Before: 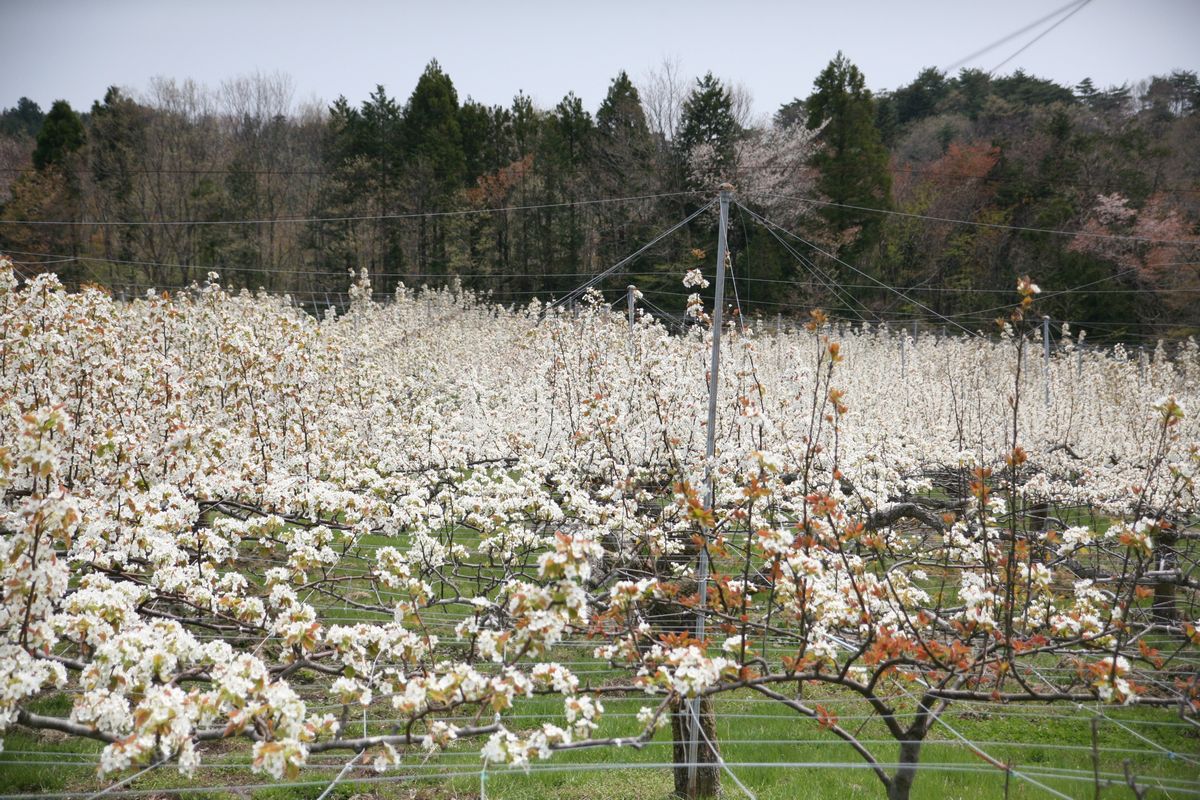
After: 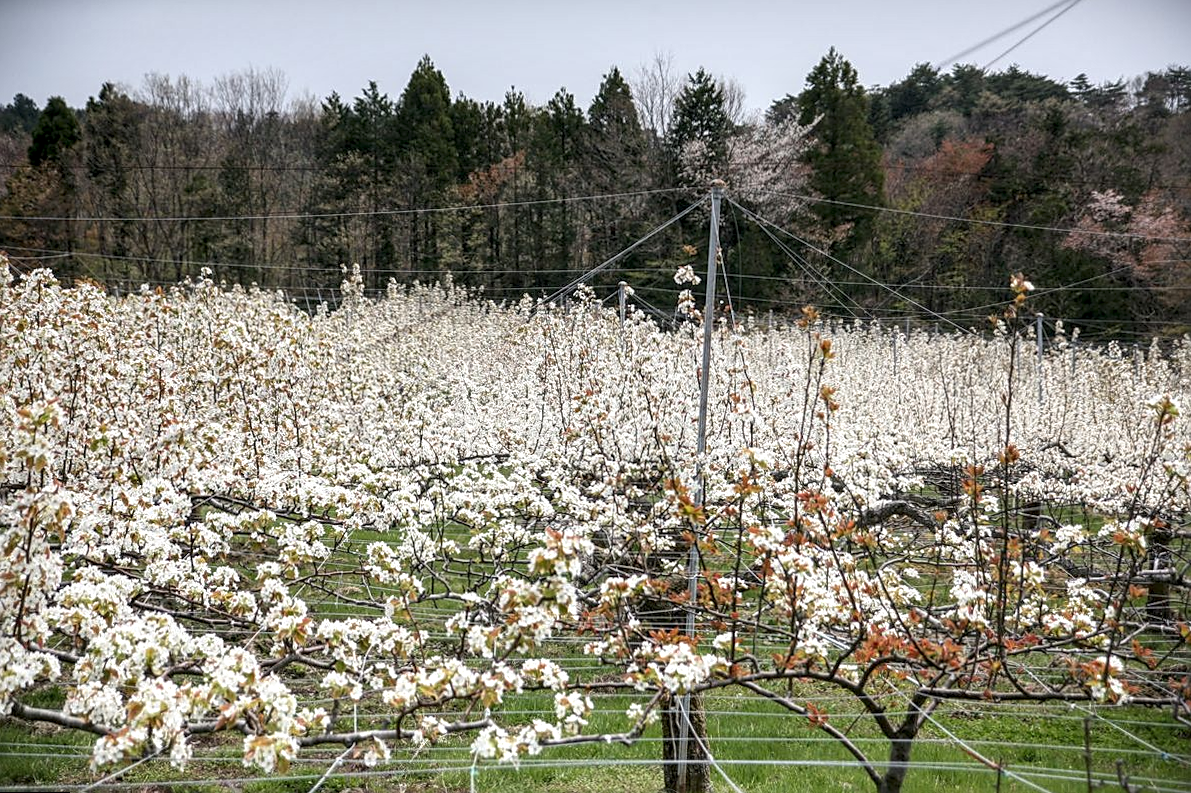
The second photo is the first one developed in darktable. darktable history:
rotate and perspective: rotation 0.192°, lens shift (horizontal) -0.015, crop left 0.005, crop right 0.996, crop top 0.006, crop bottom 0.99
local contrast: detail 150%
sharpen: on, module defaults
